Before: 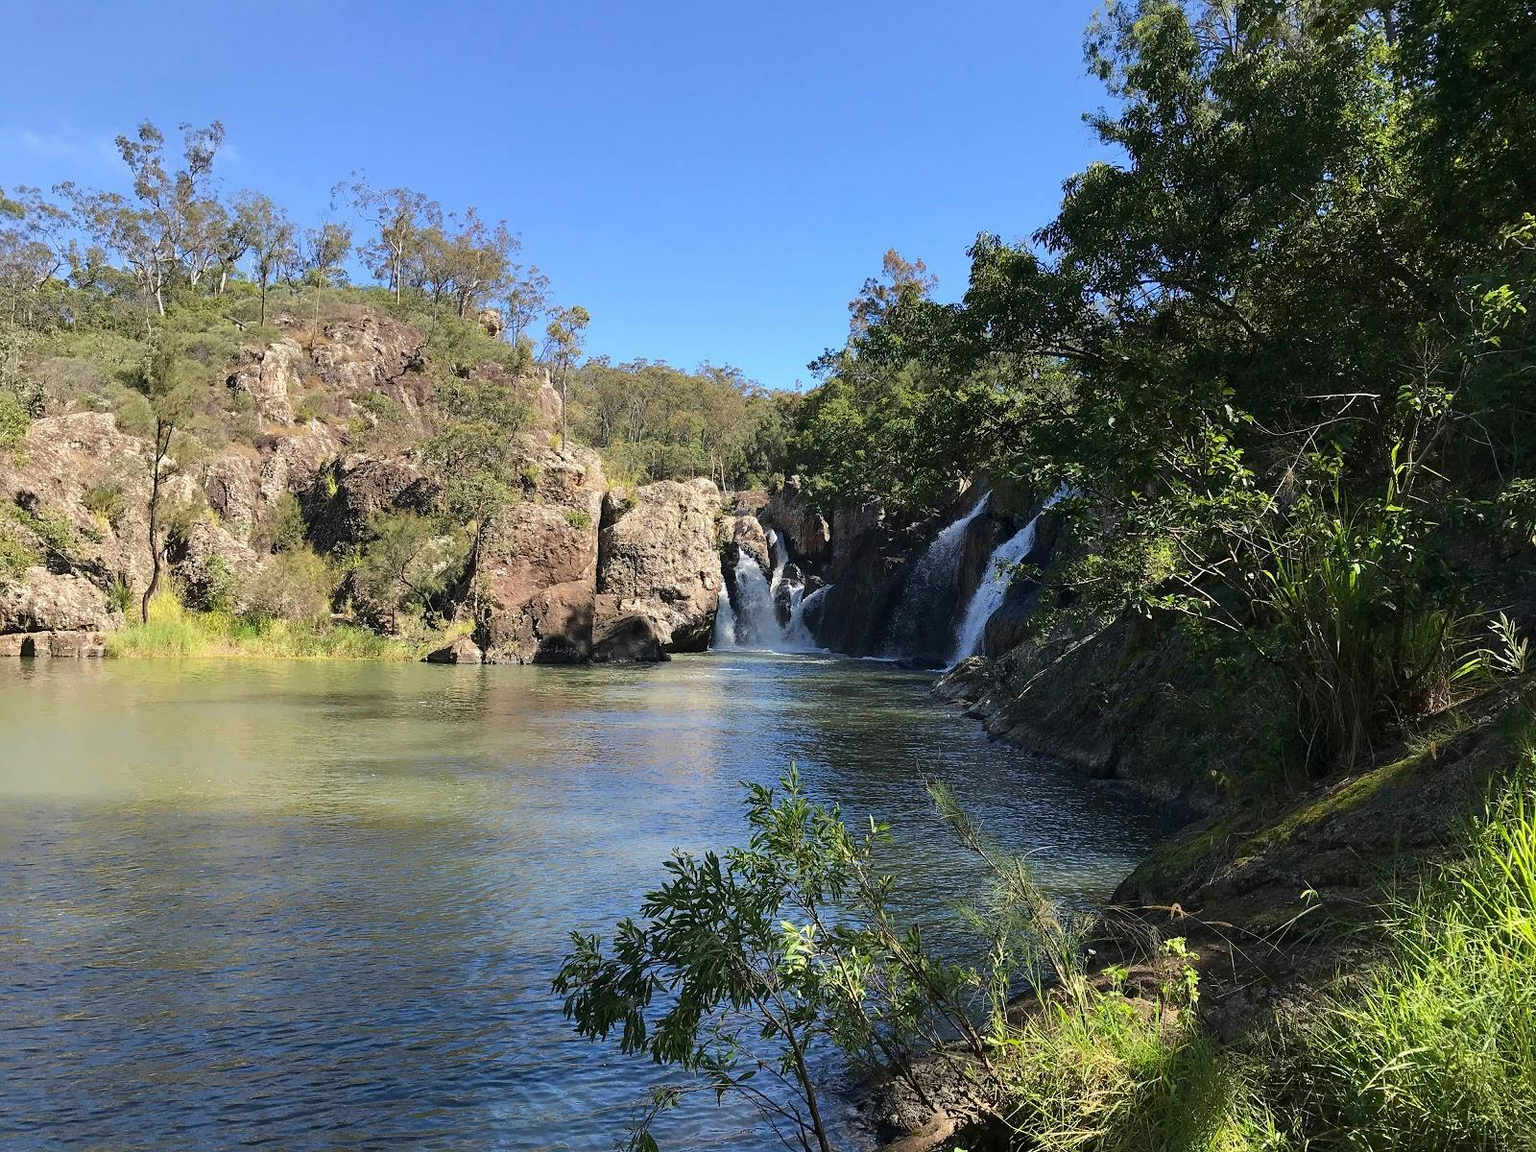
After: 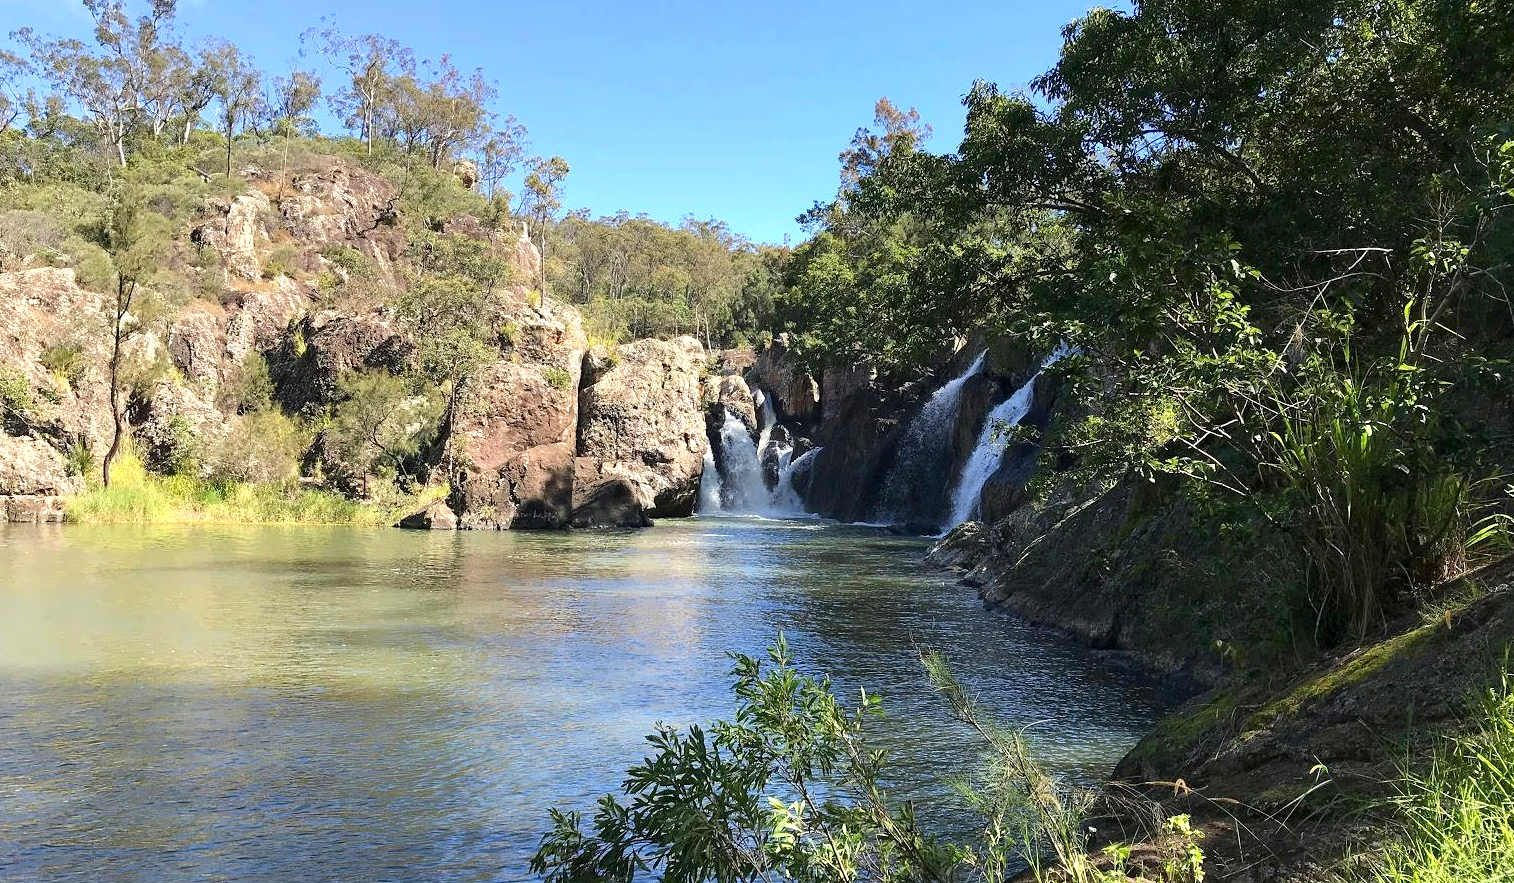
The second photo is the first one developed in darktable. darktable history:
crop and rotate: left 2.821%, top 13.562%, right 2.532%, bottom 12.834%
exposure: black level correction 0.001, exposure 0.498 EV, compensate highlight preservation false
